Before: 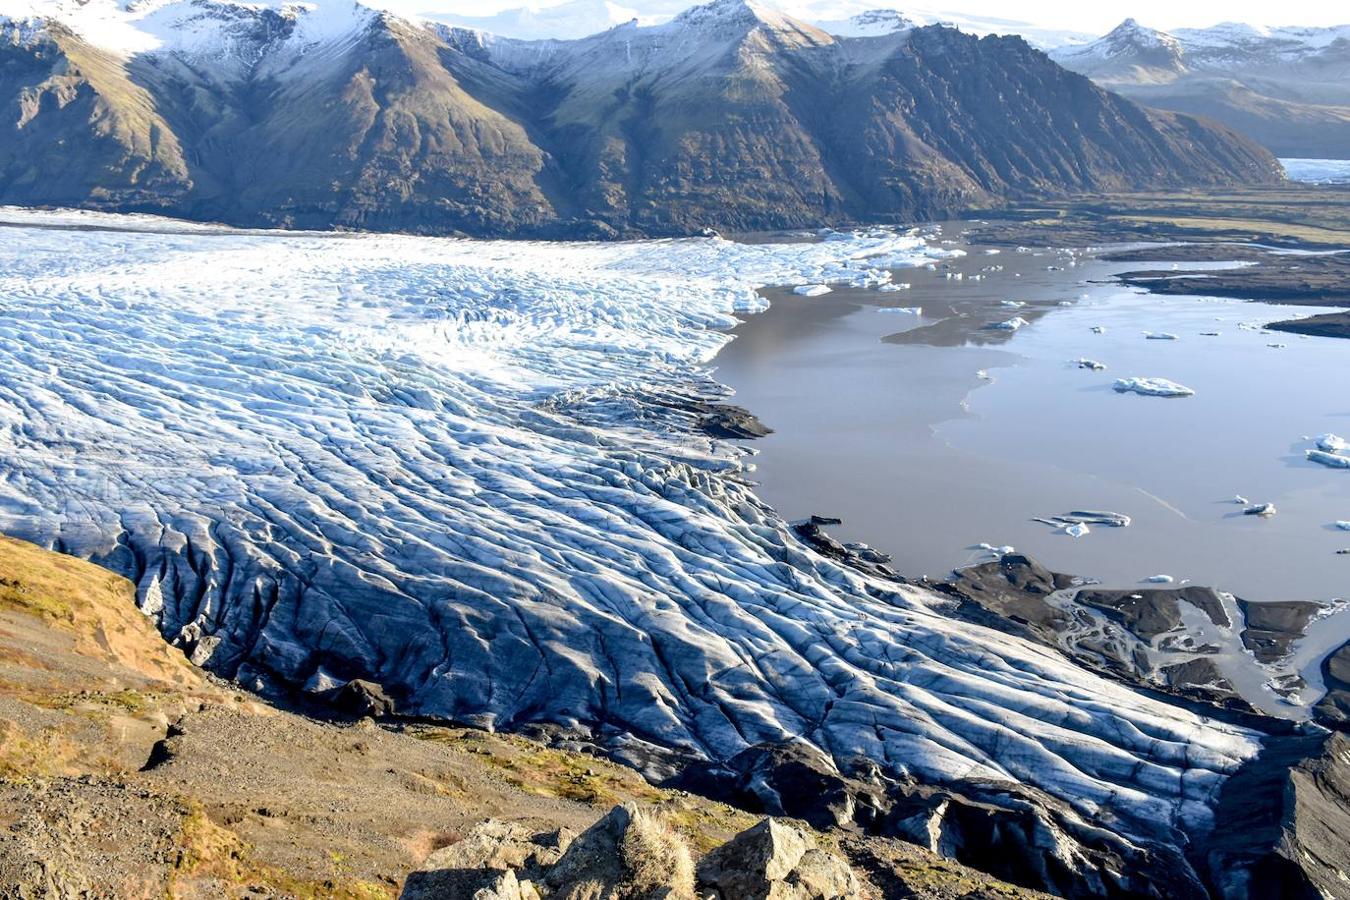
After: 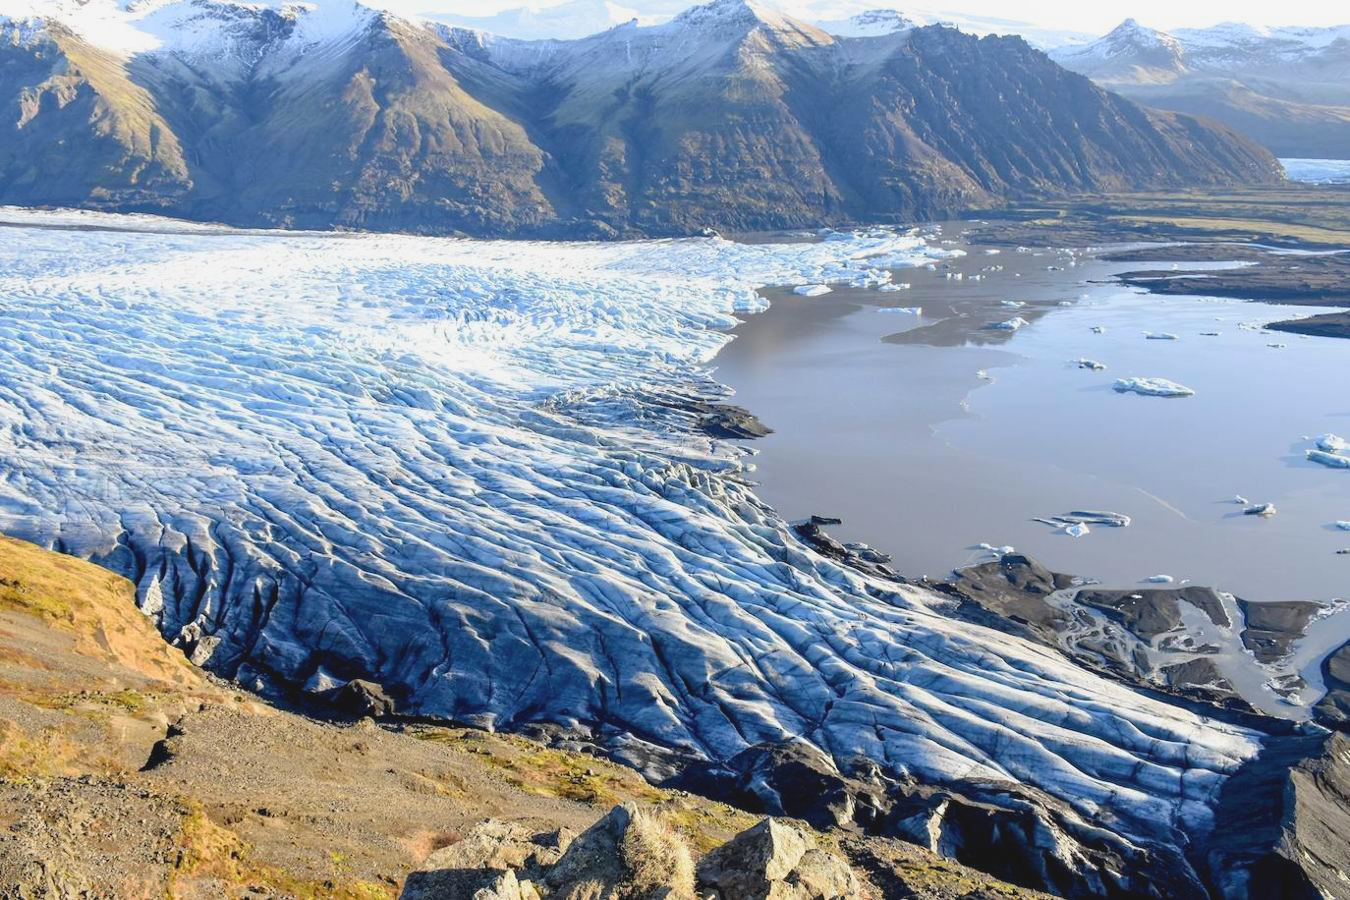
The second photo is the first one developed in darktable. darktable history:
bloom: size 13.65%, threshold 98.39%, strength 4.82%
contrast brightness saturation: contrast -0.1, brightness 0.05, saturation 0.08
